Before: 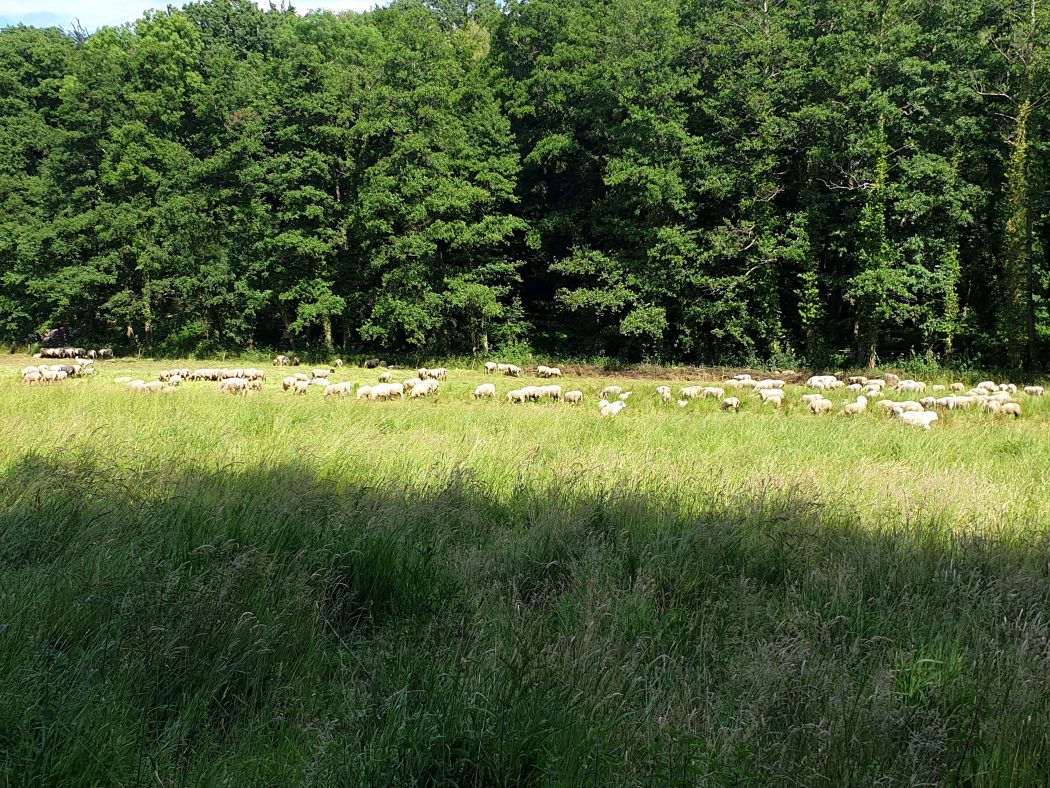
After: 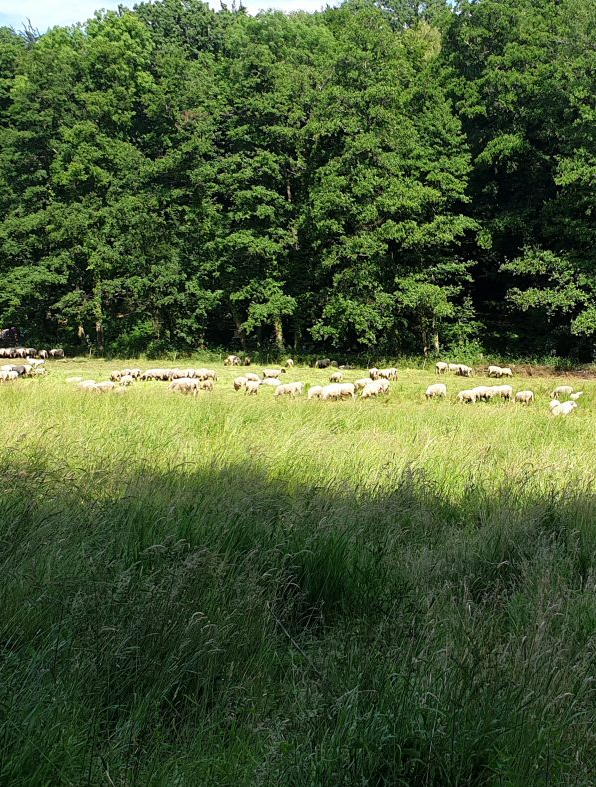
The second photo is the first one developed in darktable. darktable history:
crop: left 4.697%, right 38.513%
